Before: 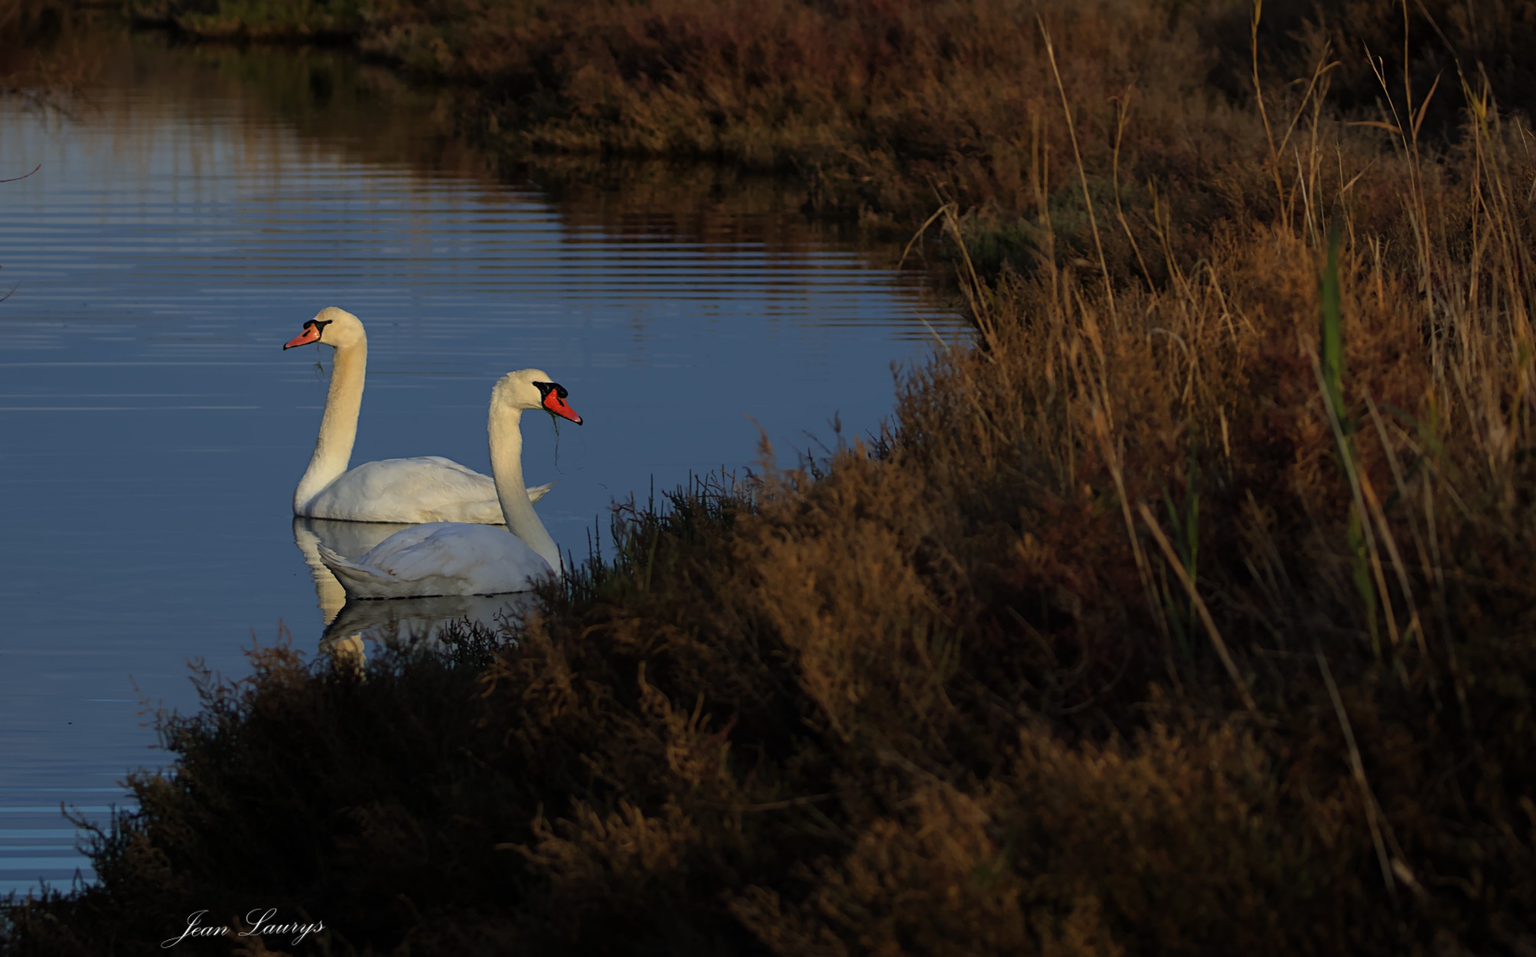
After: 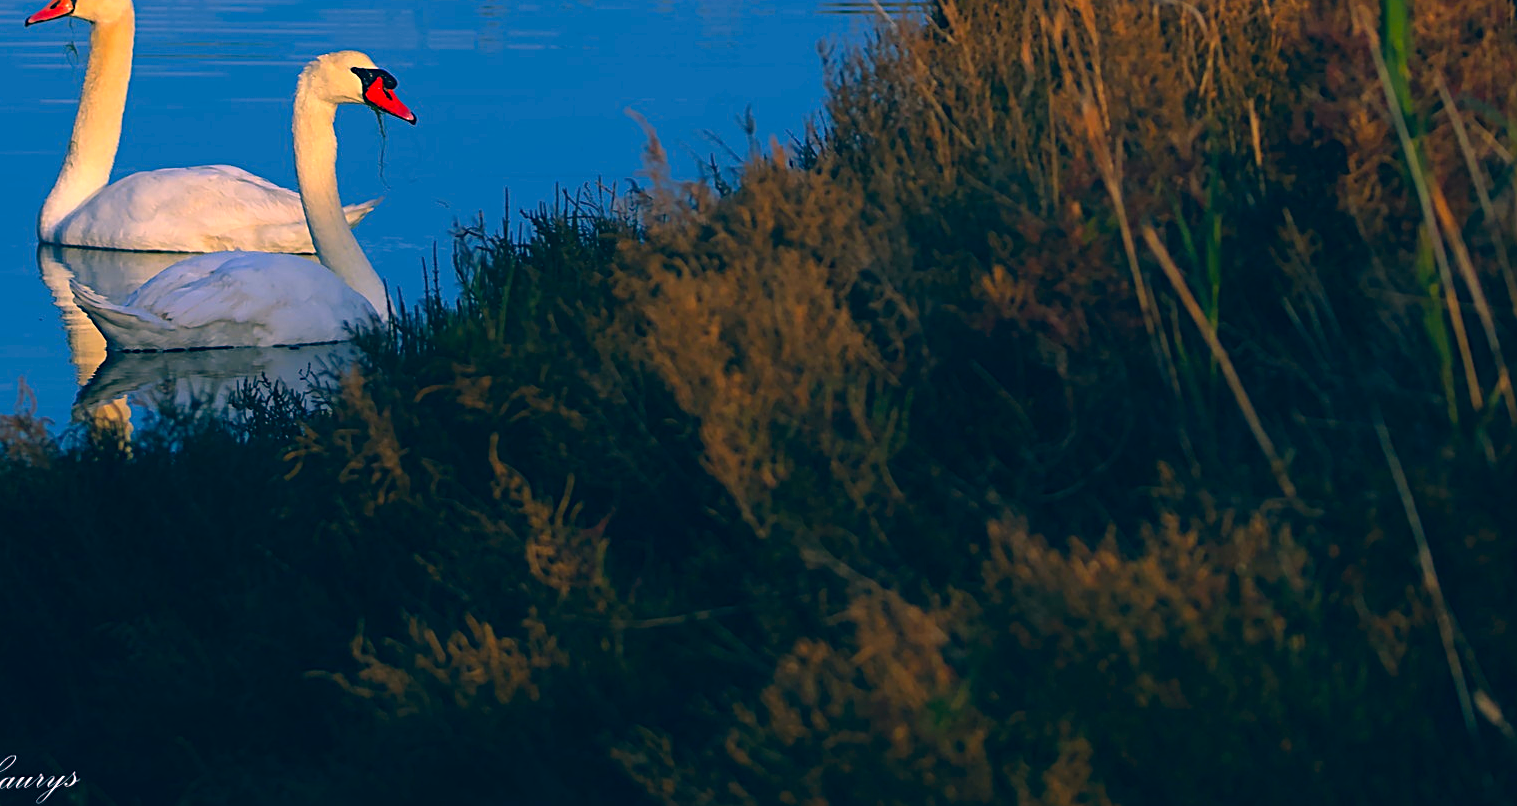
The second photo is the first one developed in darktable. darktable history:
exposure: black level correction 0, exposure 0.693 EV, compensate highlight preservation false
sharpen: on, module defaults
crop and rotate: left 17.208%, top 34.55%, right 7.185%, bottom 0.905%
color correction: highlights a* 16.53, highlights b* 0.258, shadows a* -14.97, shadows b* -13.9, saturation 1.51
